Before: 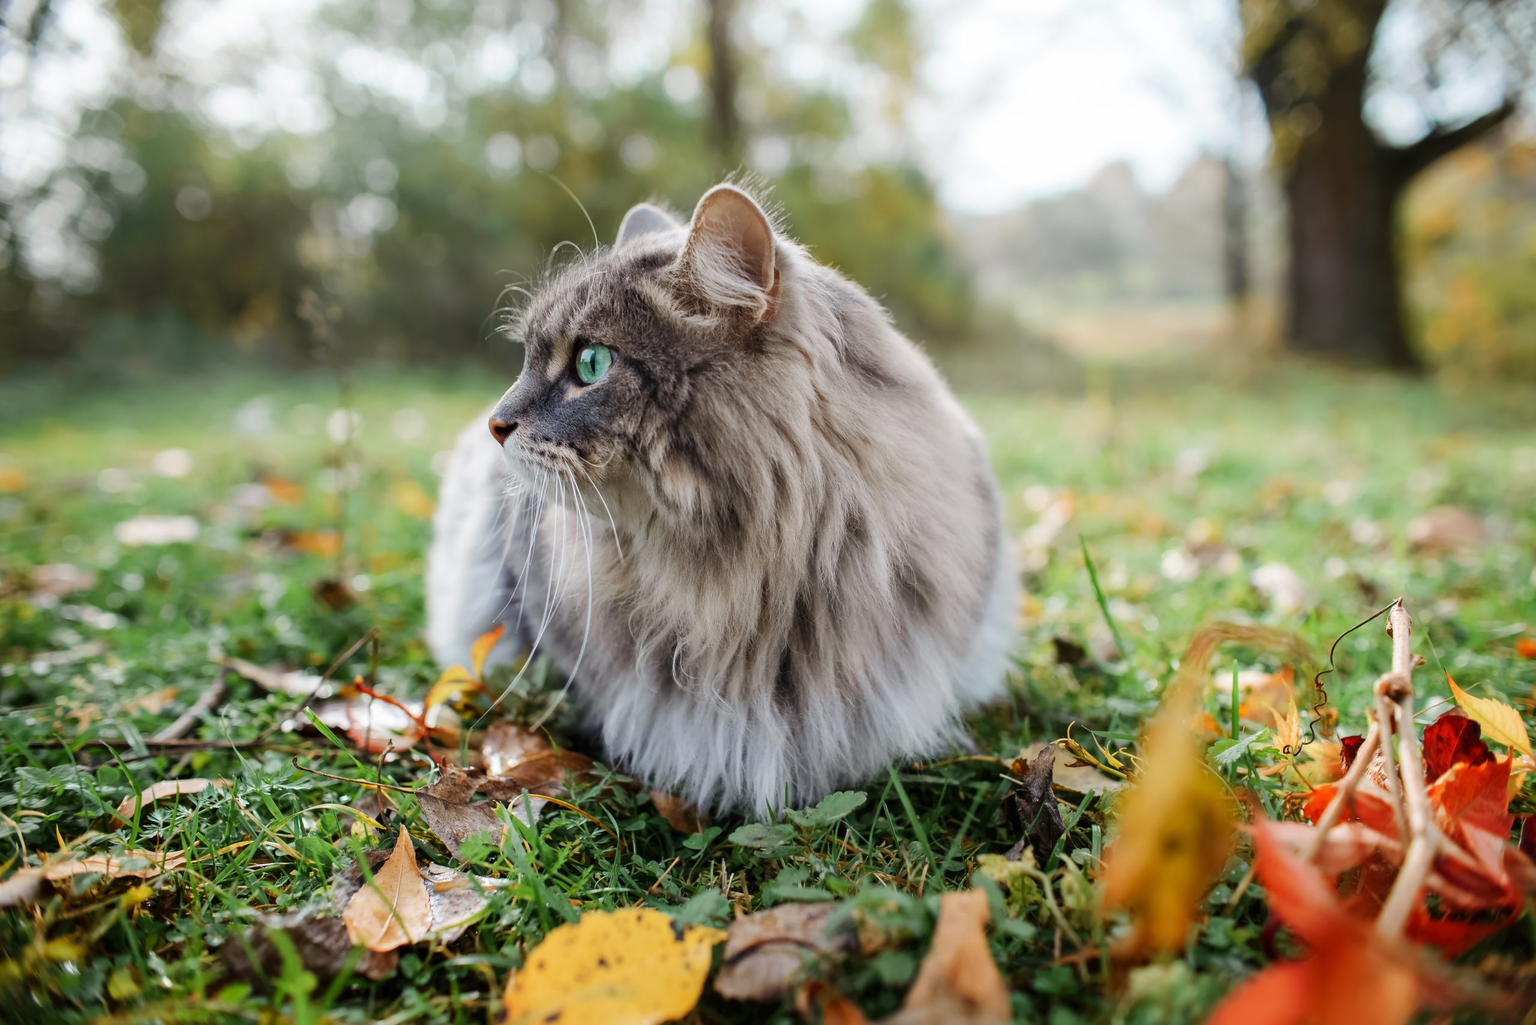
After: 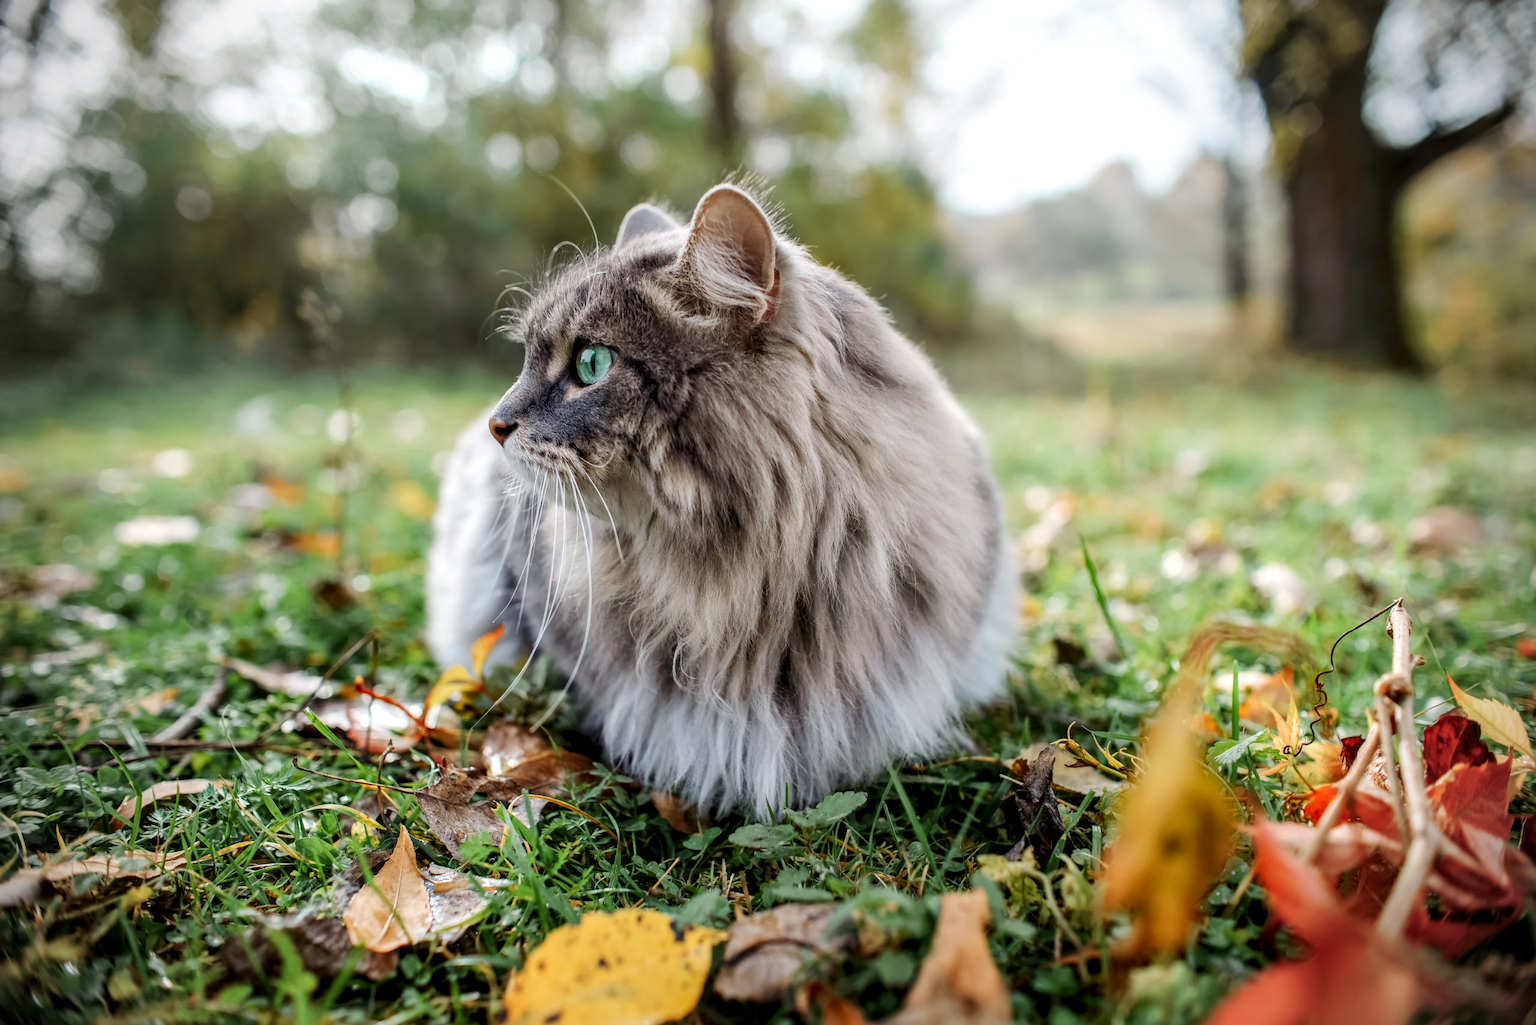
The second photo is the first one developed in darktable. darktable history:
vignetting: unbound false
local contrast: highlights 35%, detail 135%
